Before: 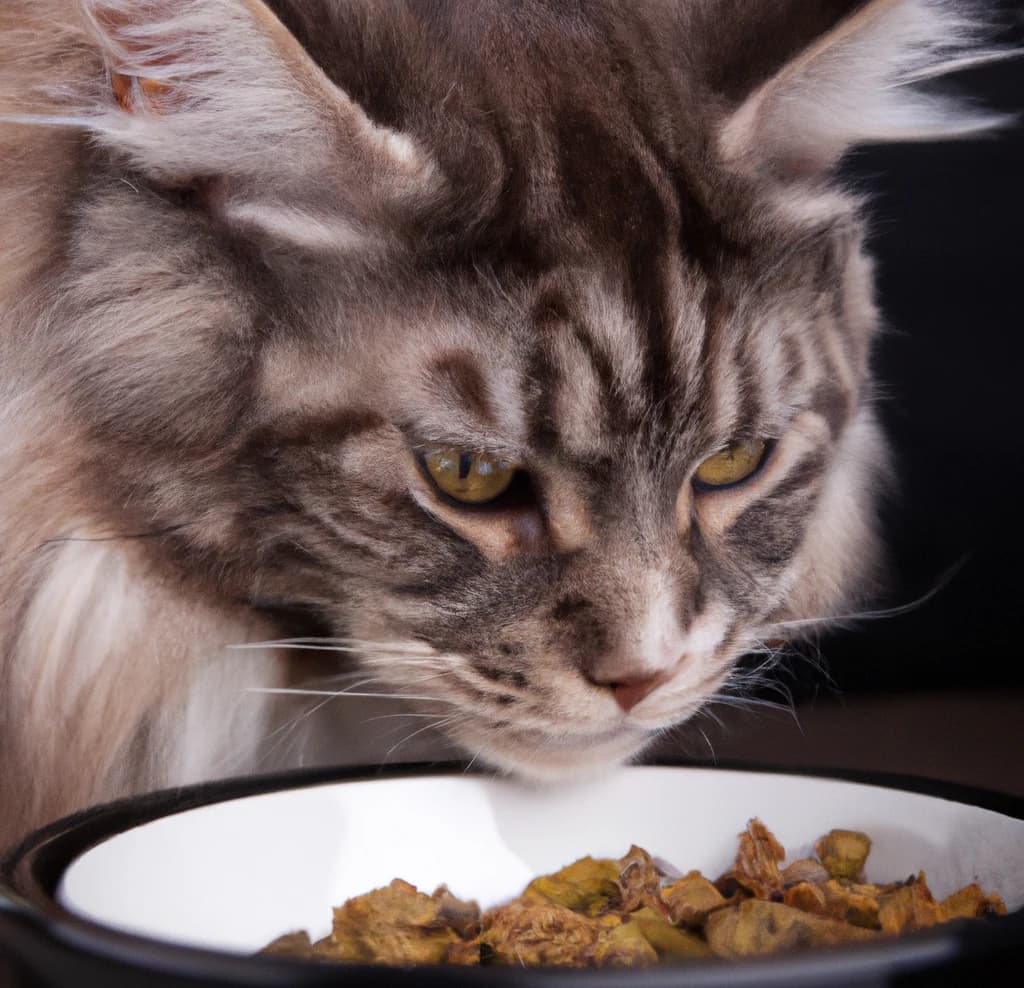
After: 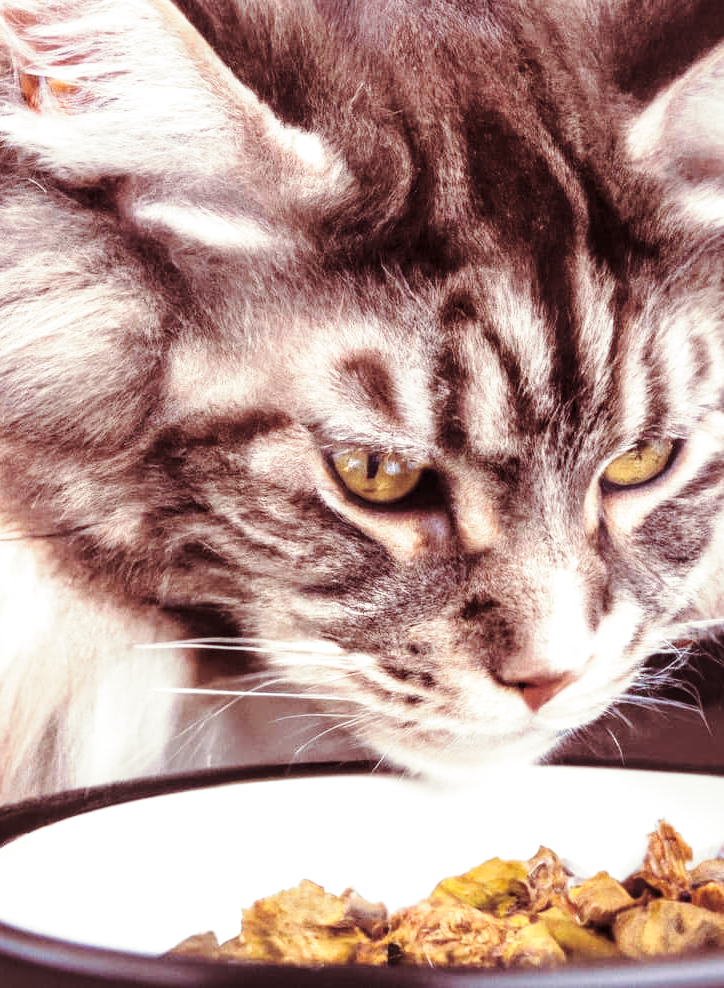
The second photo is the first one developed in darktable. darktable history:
exposure: black level correction 0, exposure 0.9 EV, compensate highlight preservation false
local contrast: on, module defaults
split-toning: shadows › hue 360°
crop and rotate: left 9.061%, right 20.142%
base curve: curves: ch0 [(0, 0) (0.028, 0.03) (0.121, 0.232) (0.46, 0.748) (0.859, 0.968) (1, 1)], preserve colors none
